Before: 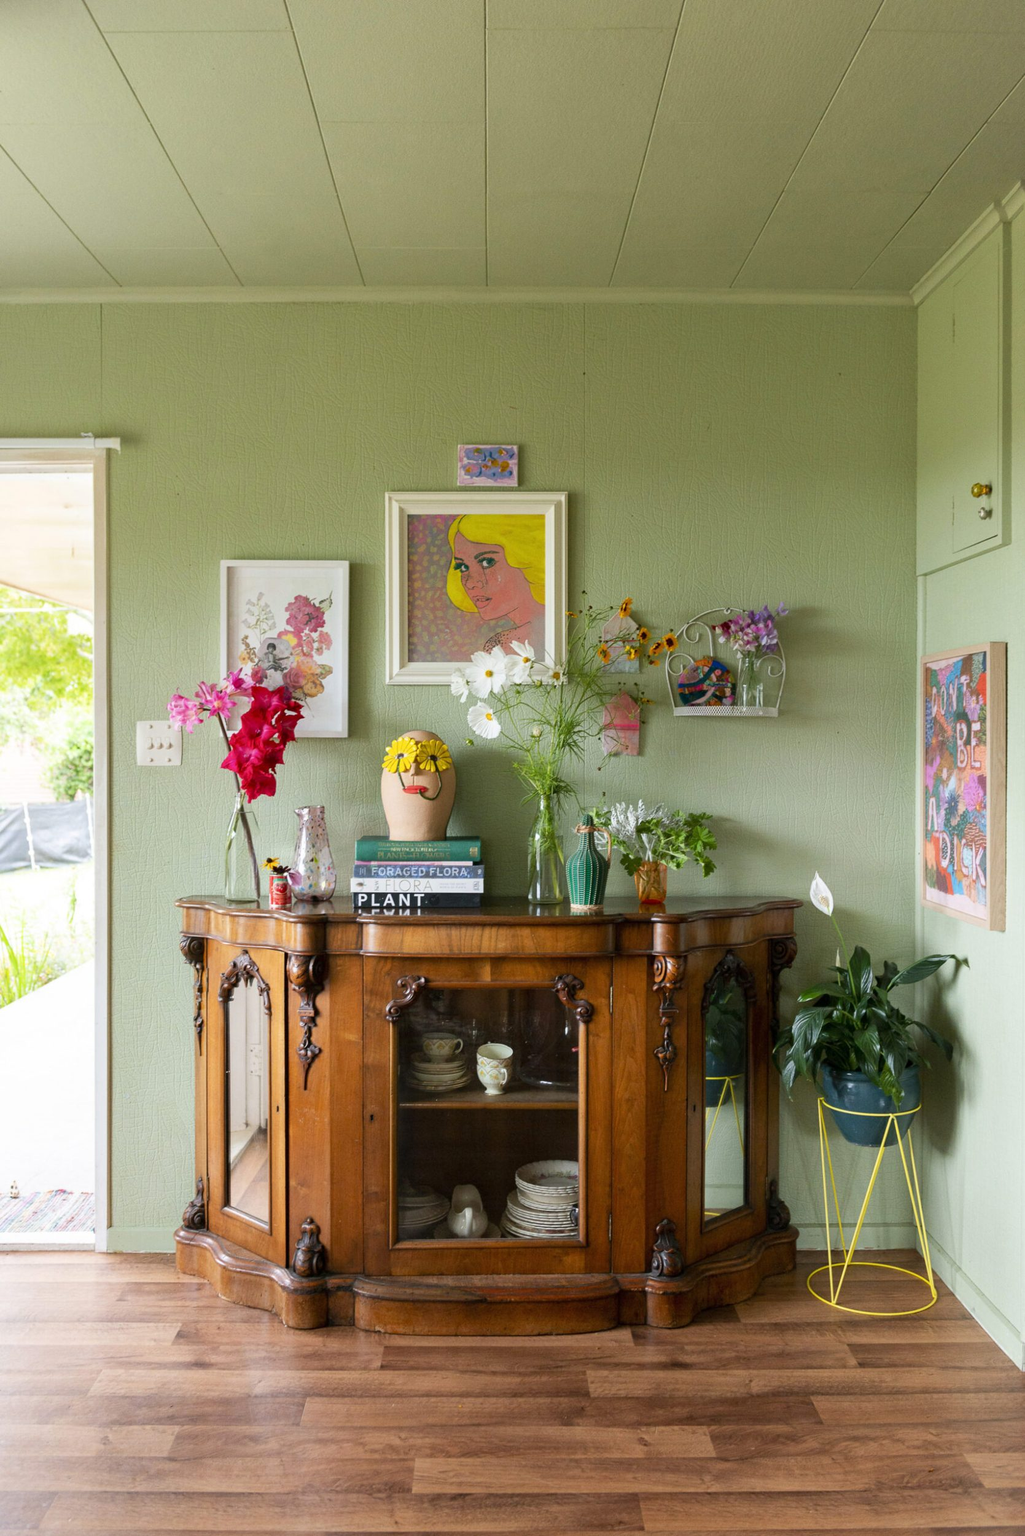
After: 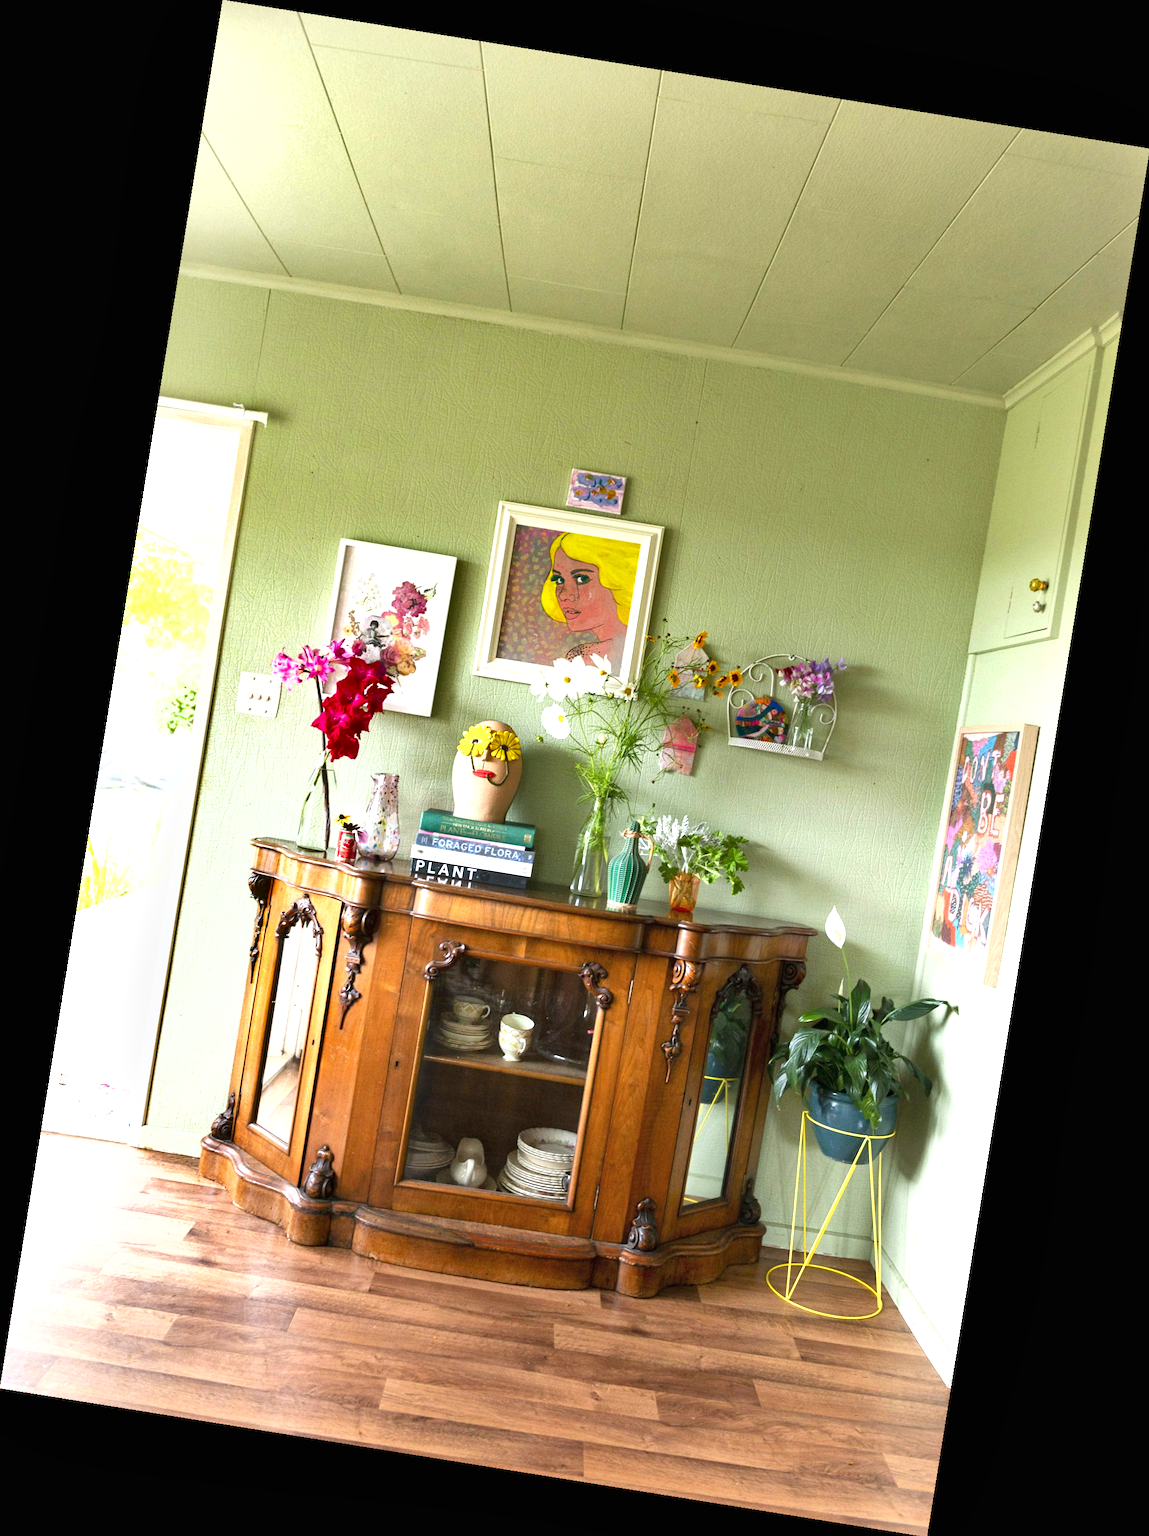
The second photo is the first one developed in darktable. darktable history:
rotate and perspective: rotation 9.12°, automatic cropping off
shadows and highlights: soften with gaussian
exposure: black level correction 0, exposure 1 EV, compensate exposure bias true, compensate highlight preservation false
